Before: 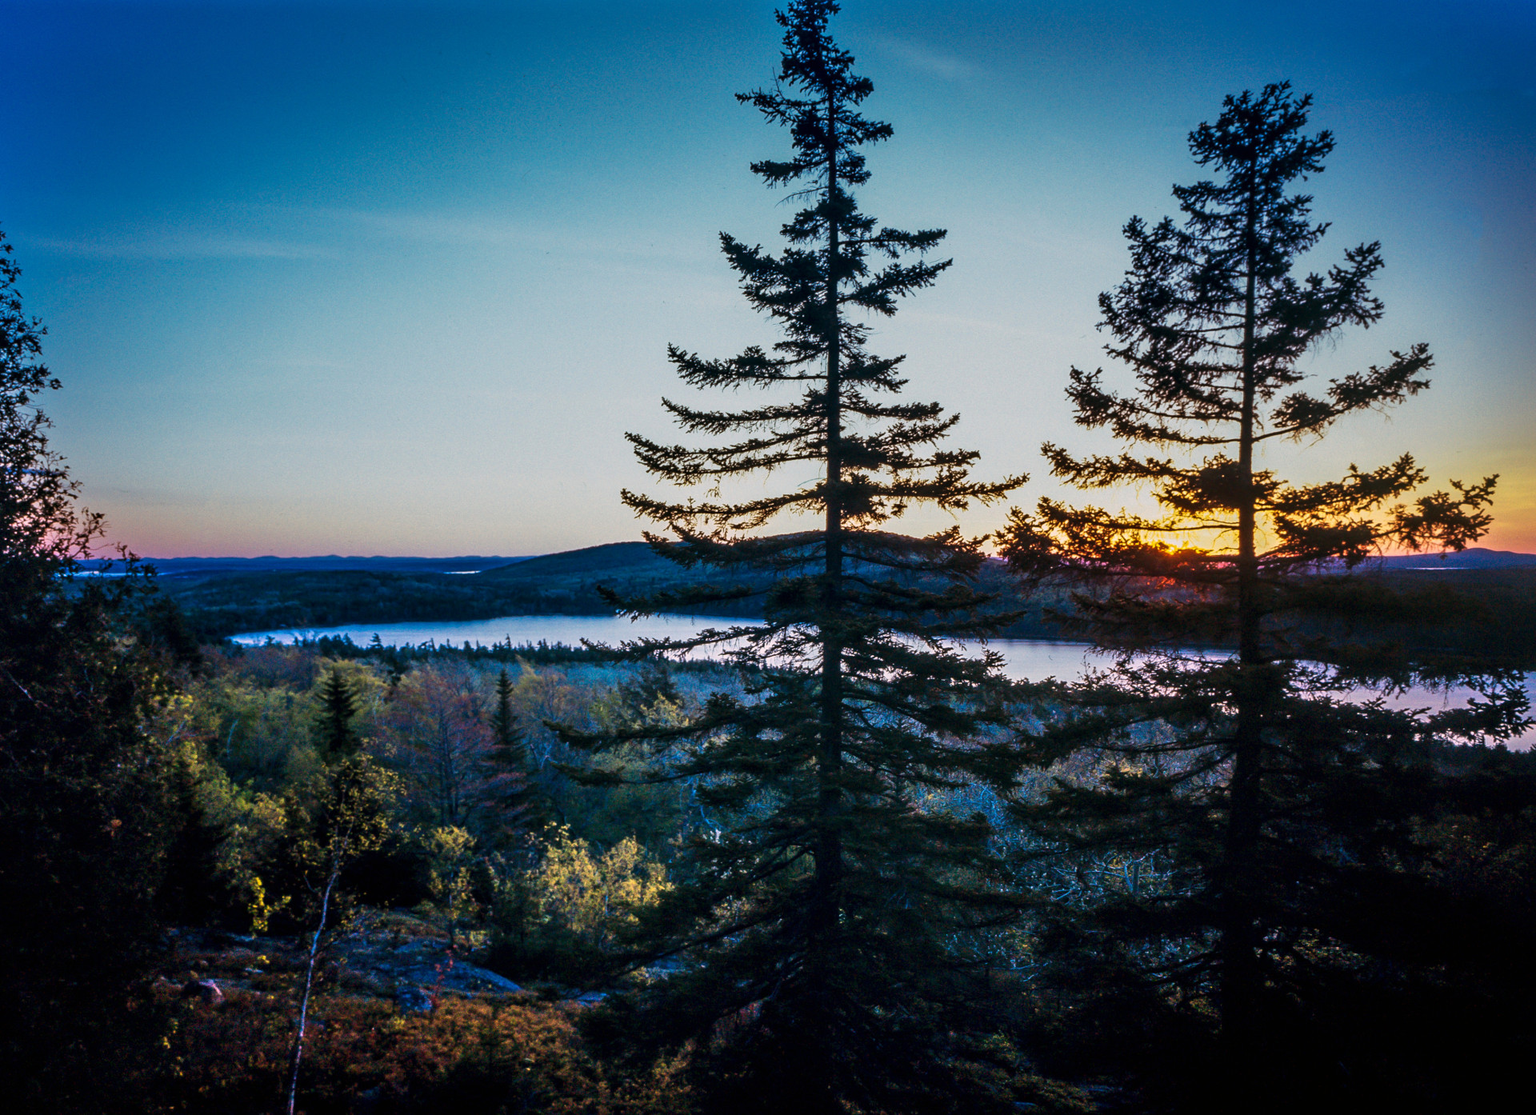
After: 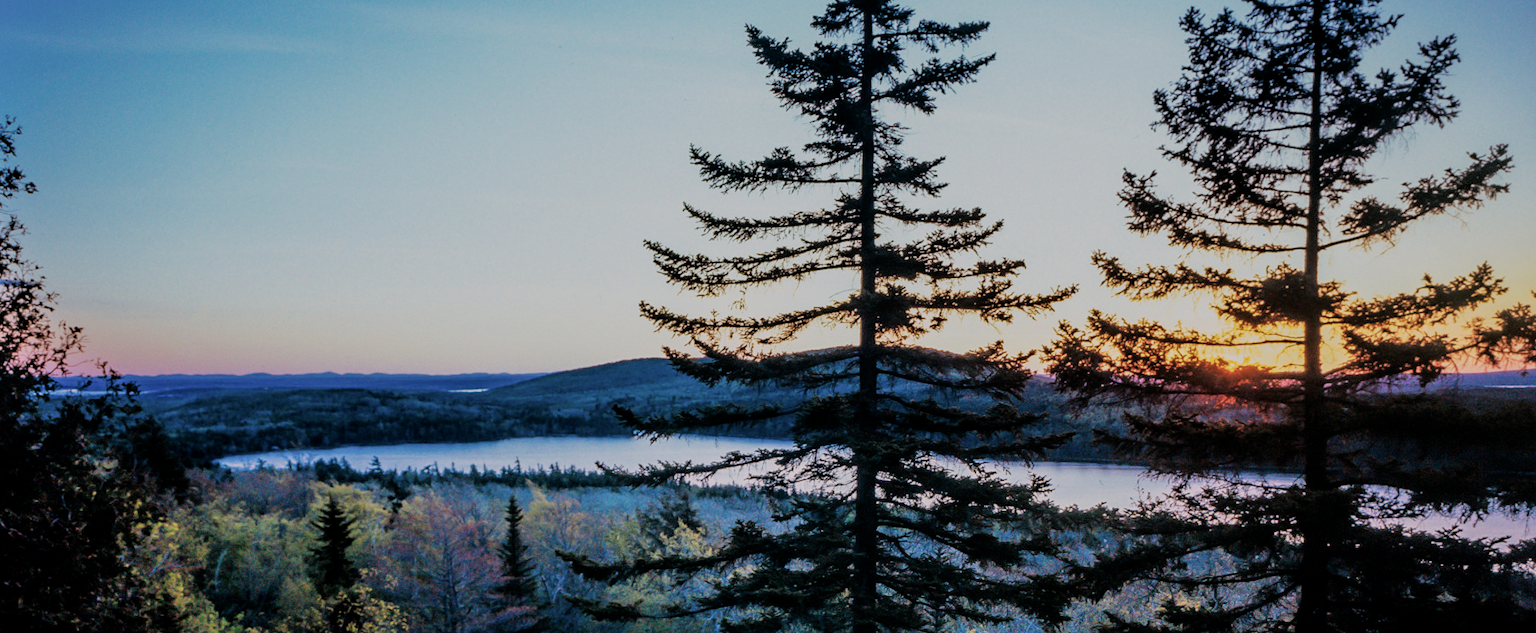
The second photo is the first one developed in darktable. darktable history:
tone equalizer: -8 EV -1.1 EV, -7 EV -1.02 EV, -6 EV -0.846 EV, -5 EV -0.577 EV, -3 EV 0.568 EV, -2 EV 0.854 EV, -1 EV 0.987 EV, +0 EV 1.08 EV
crop: left 1.792%, top 18.857%, right 5.28%, bottom 28.308%
filmic rgb: middle gray luminance 2.55%, black relative exposure -9.96 EV, white relative exposure 6.99 EV, dynamic range scaling 10.58%, target black luminance 0%, hardness 3.18, latitude 43.62%, contrast 0.668, highlights saturation mix 4.12%, shadows ↔ highlights balance 13.42%
